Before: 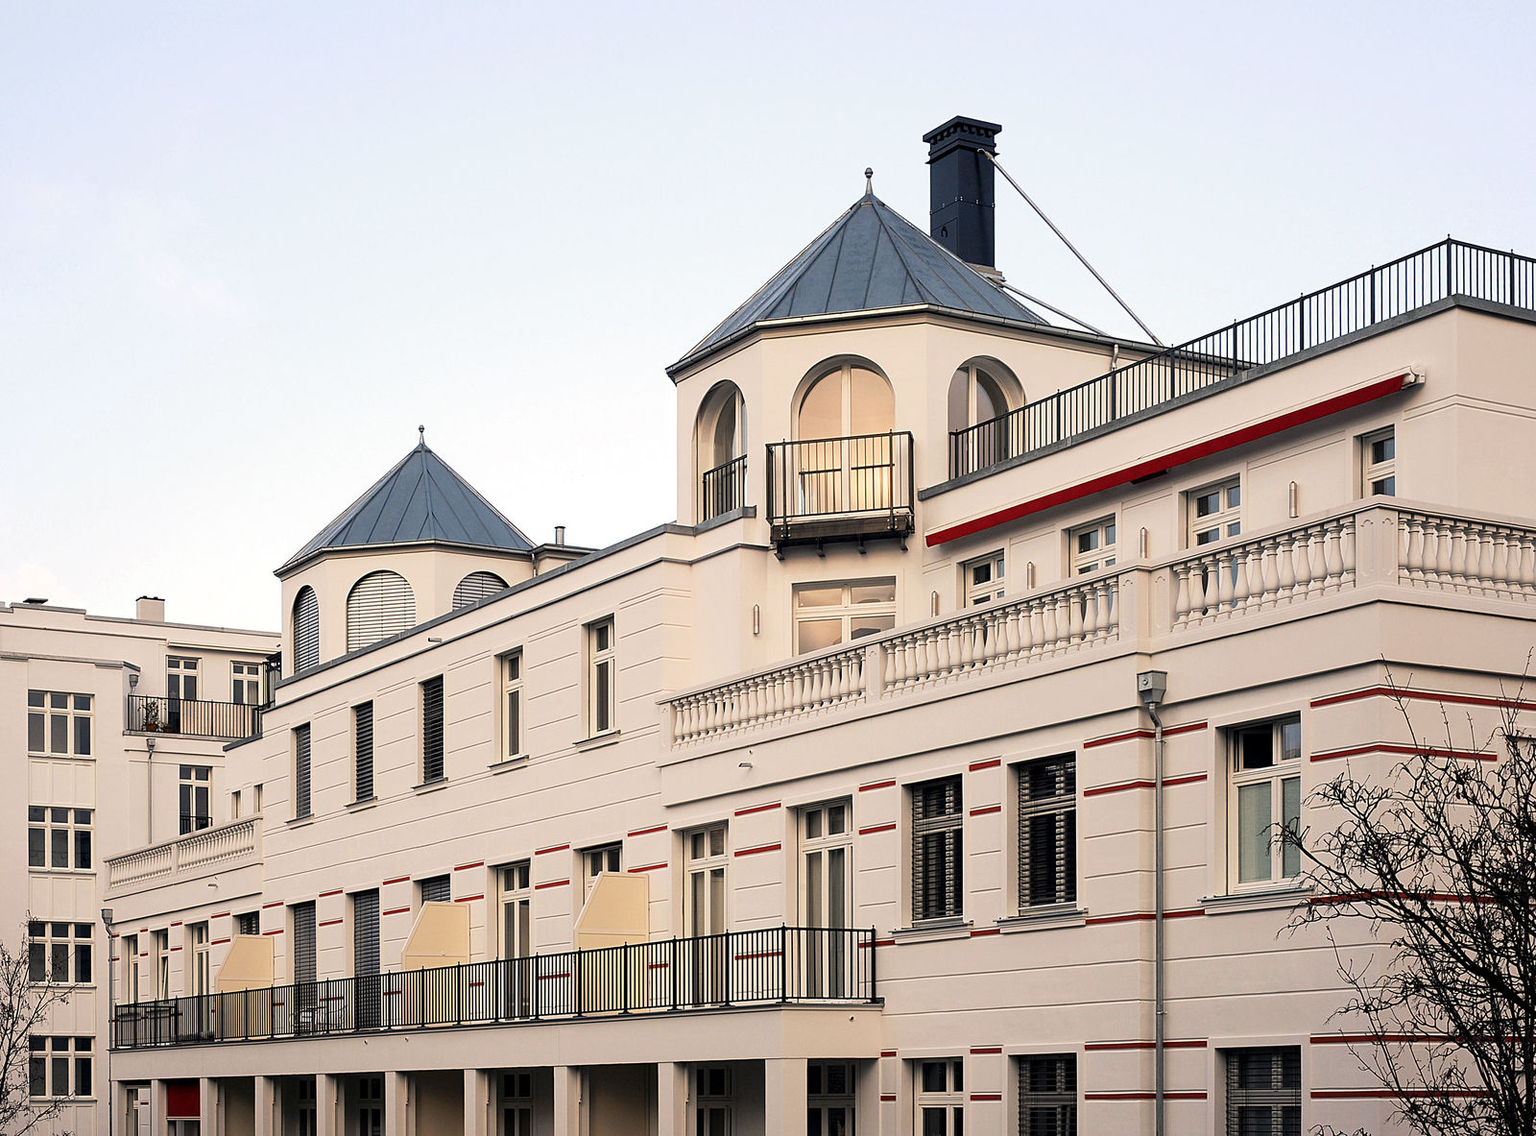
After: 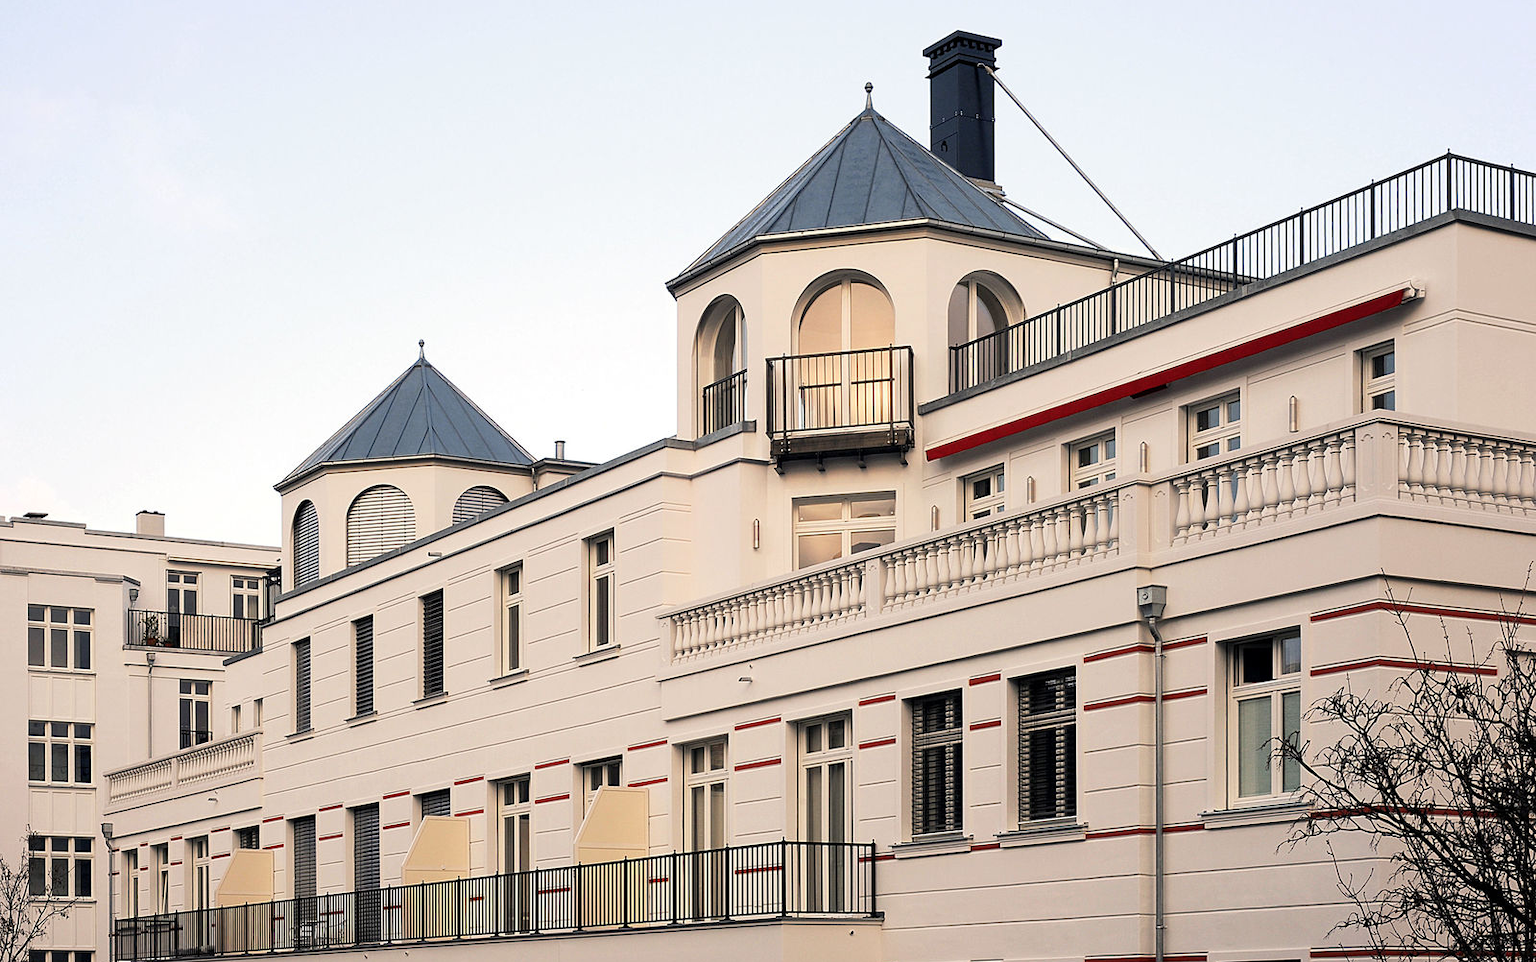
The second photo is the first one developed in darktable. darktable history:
crop: top 7.576%, bottom 7.585%
